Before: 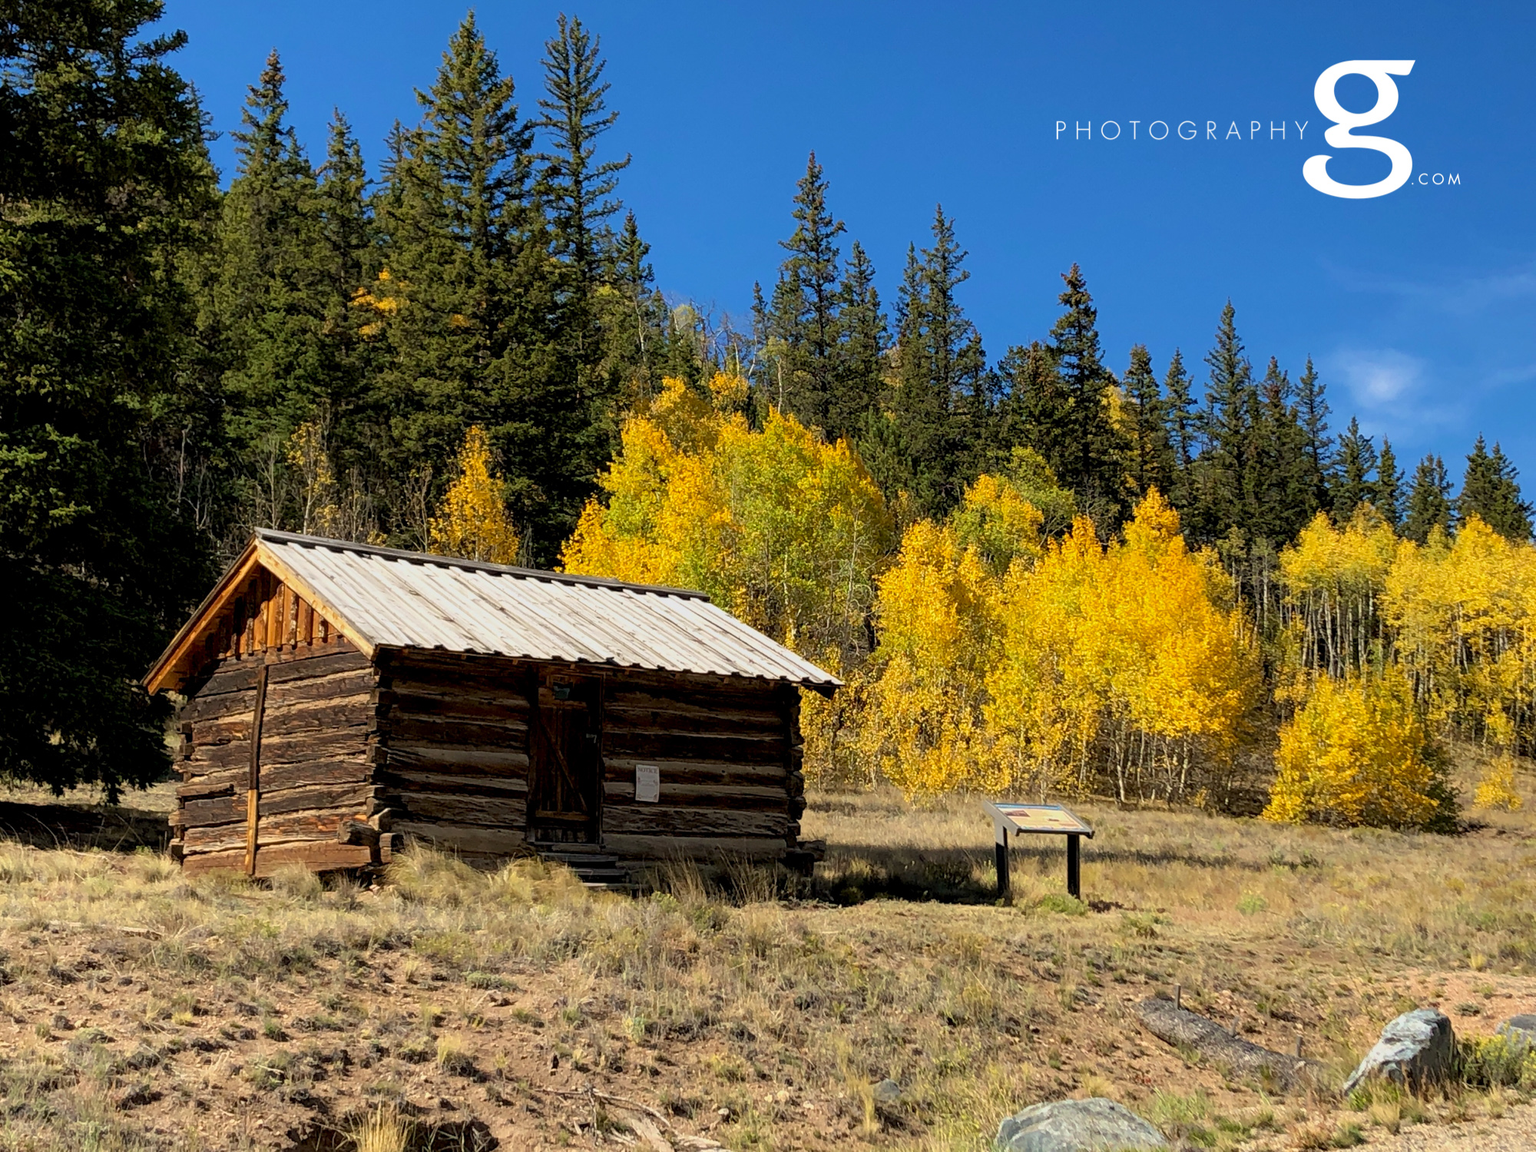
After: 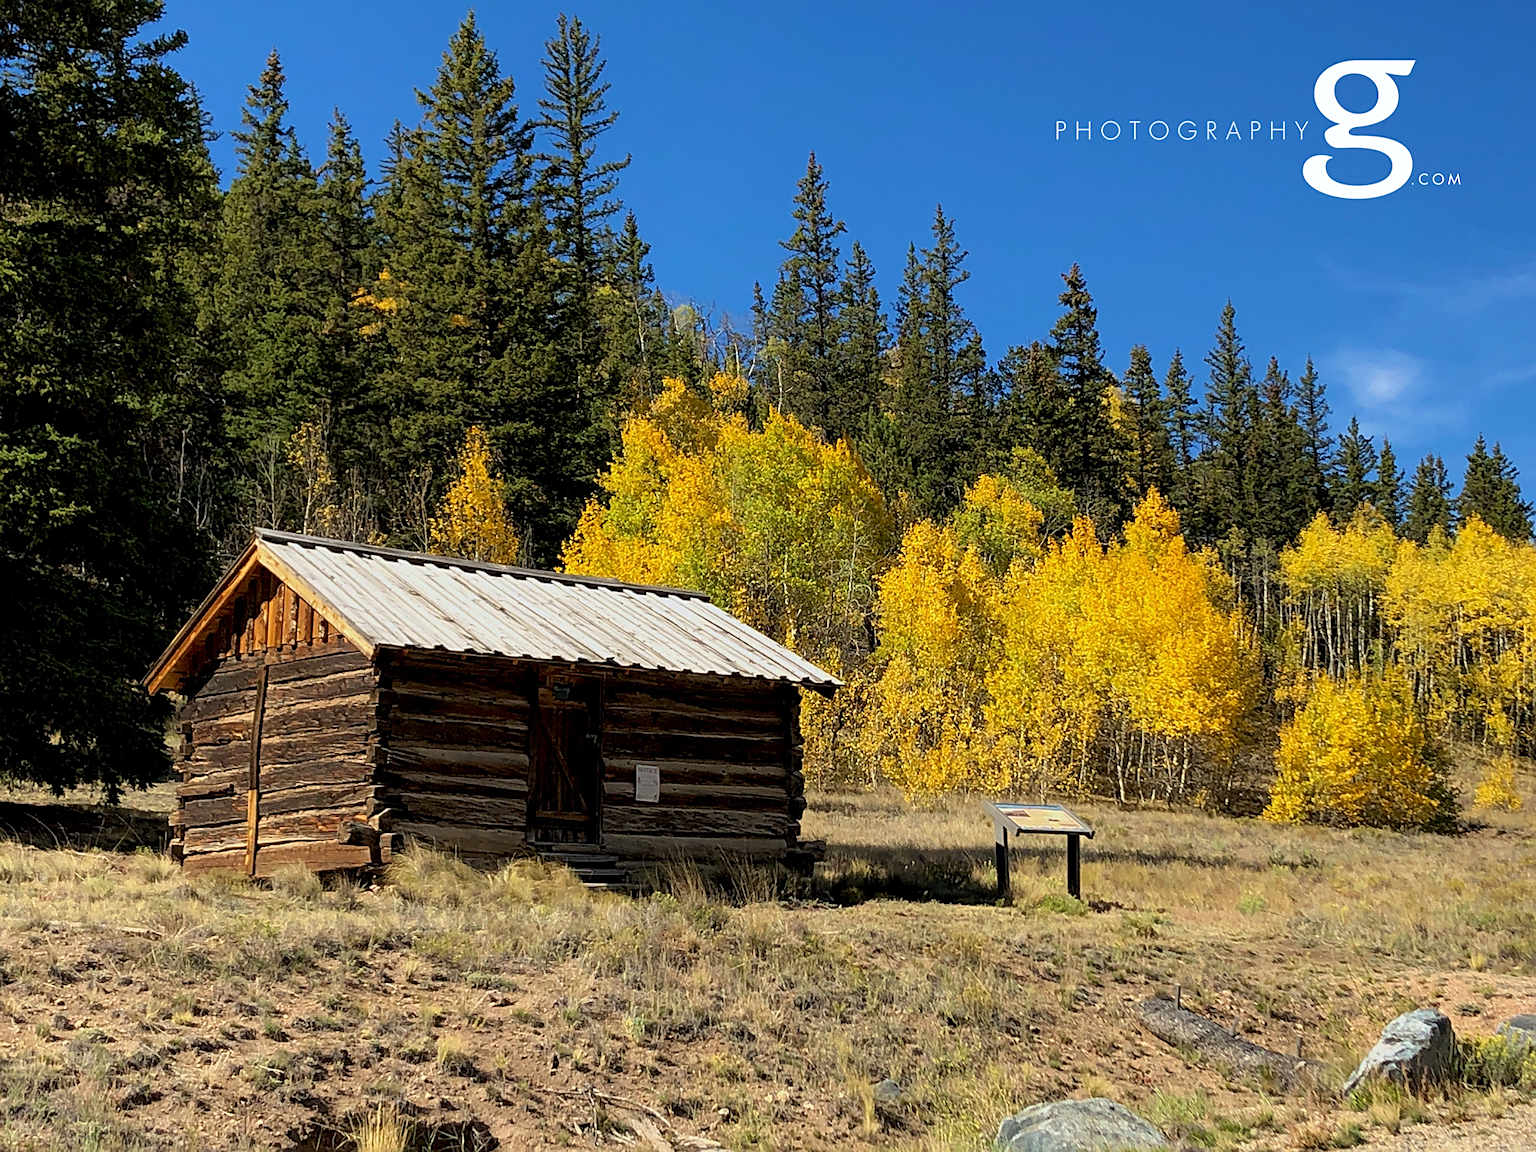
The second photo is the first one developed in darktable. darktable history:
exposure: compensate highlight preservation false
white balance: red 0.986, blue 1.01
sharpen: on, module defaults
